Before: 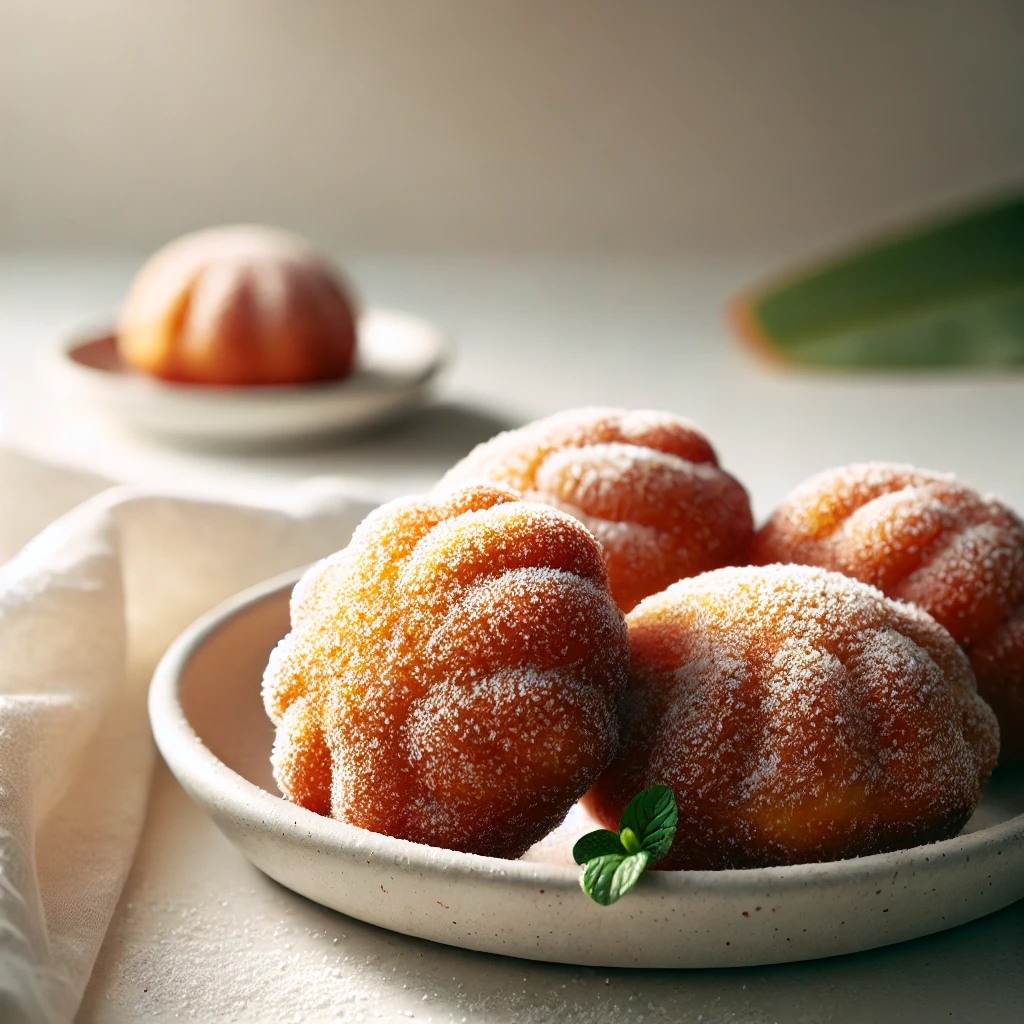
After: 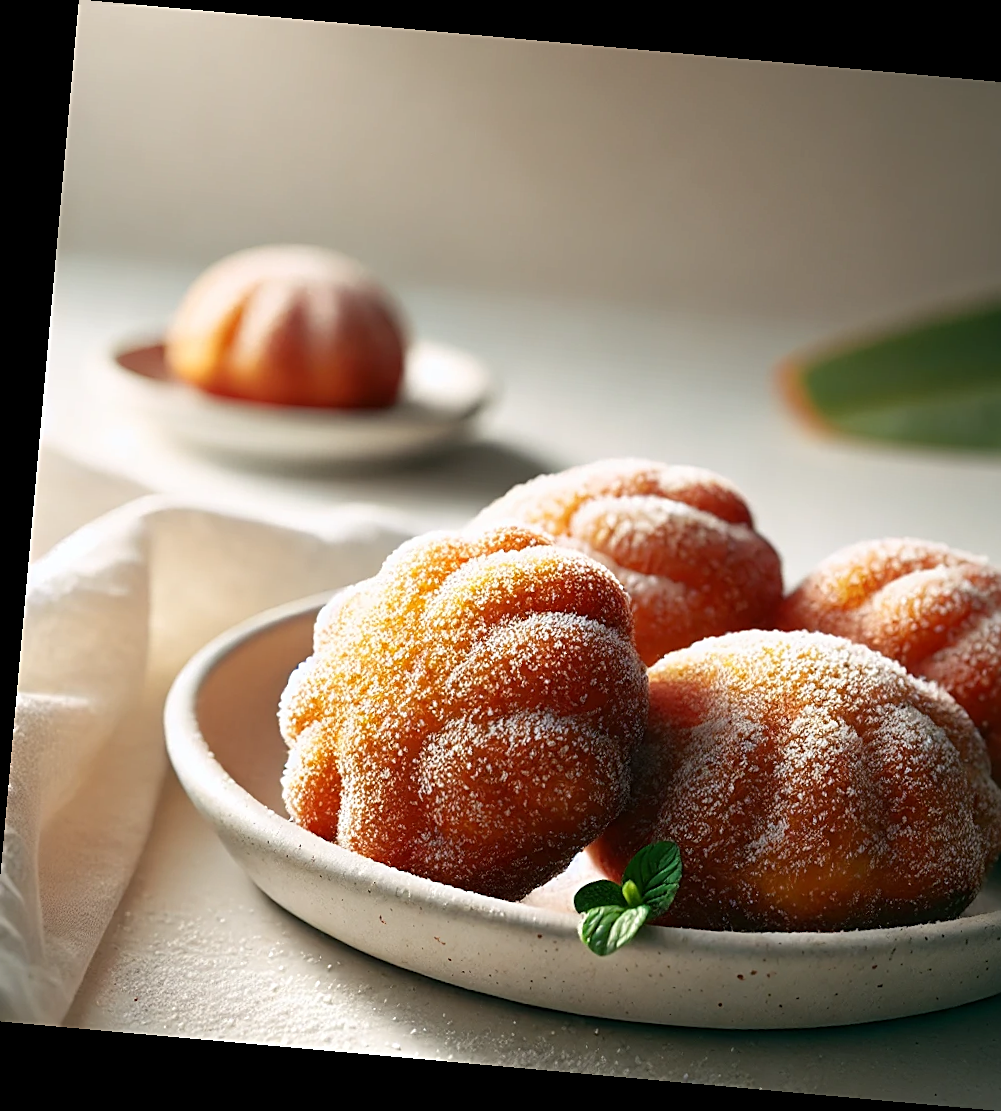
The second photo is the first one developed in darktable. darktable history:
rotate and perspective: rotation 5.12°, automatic cropping off
crop and rotate: left 1.088%, right 8.807%
sharpen: on, module defaults
tone equalizer: on, module defaults
